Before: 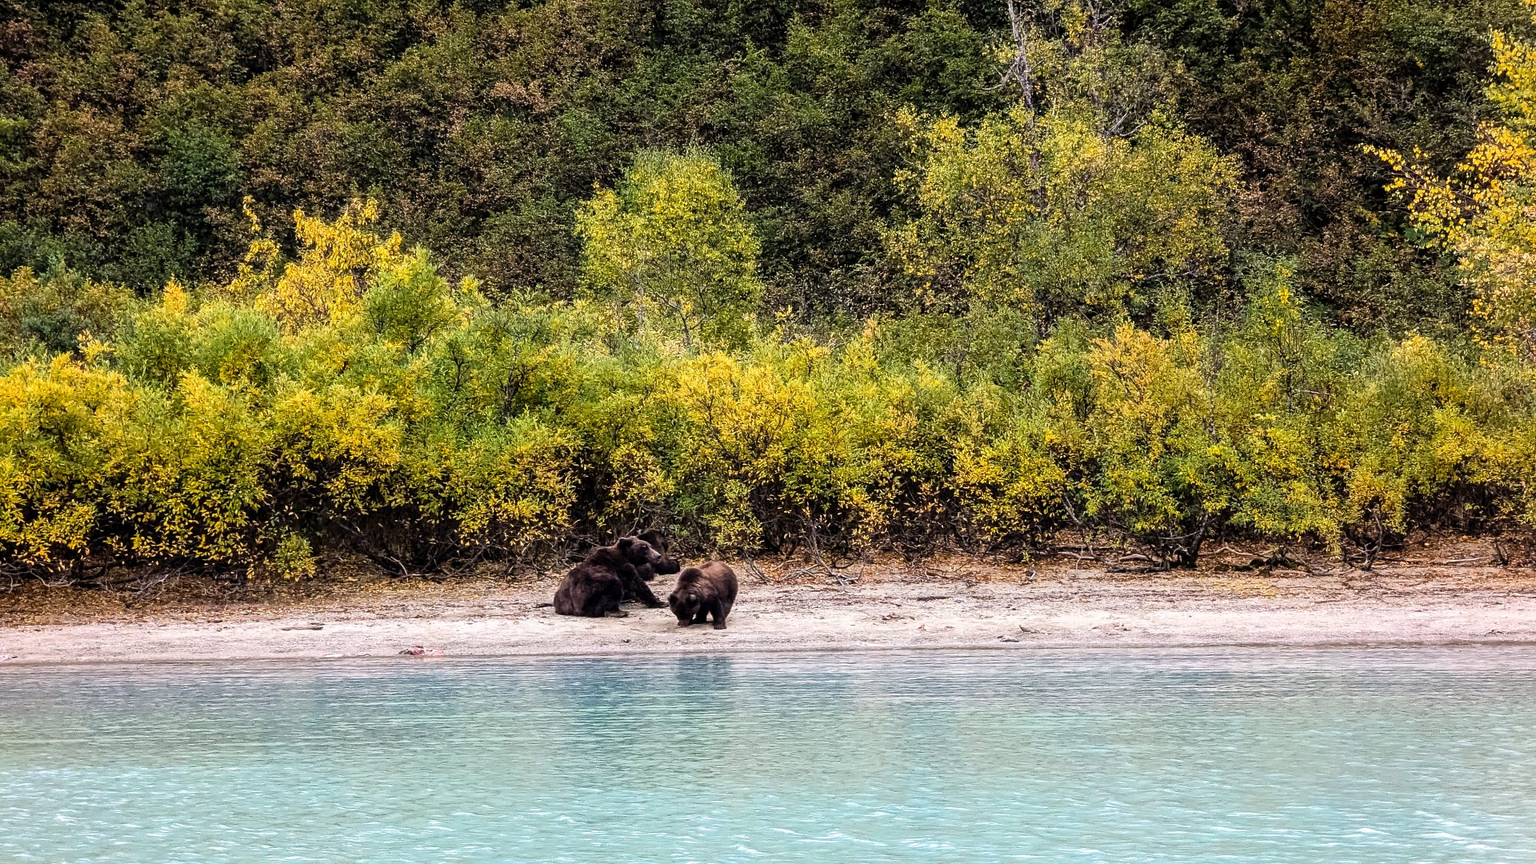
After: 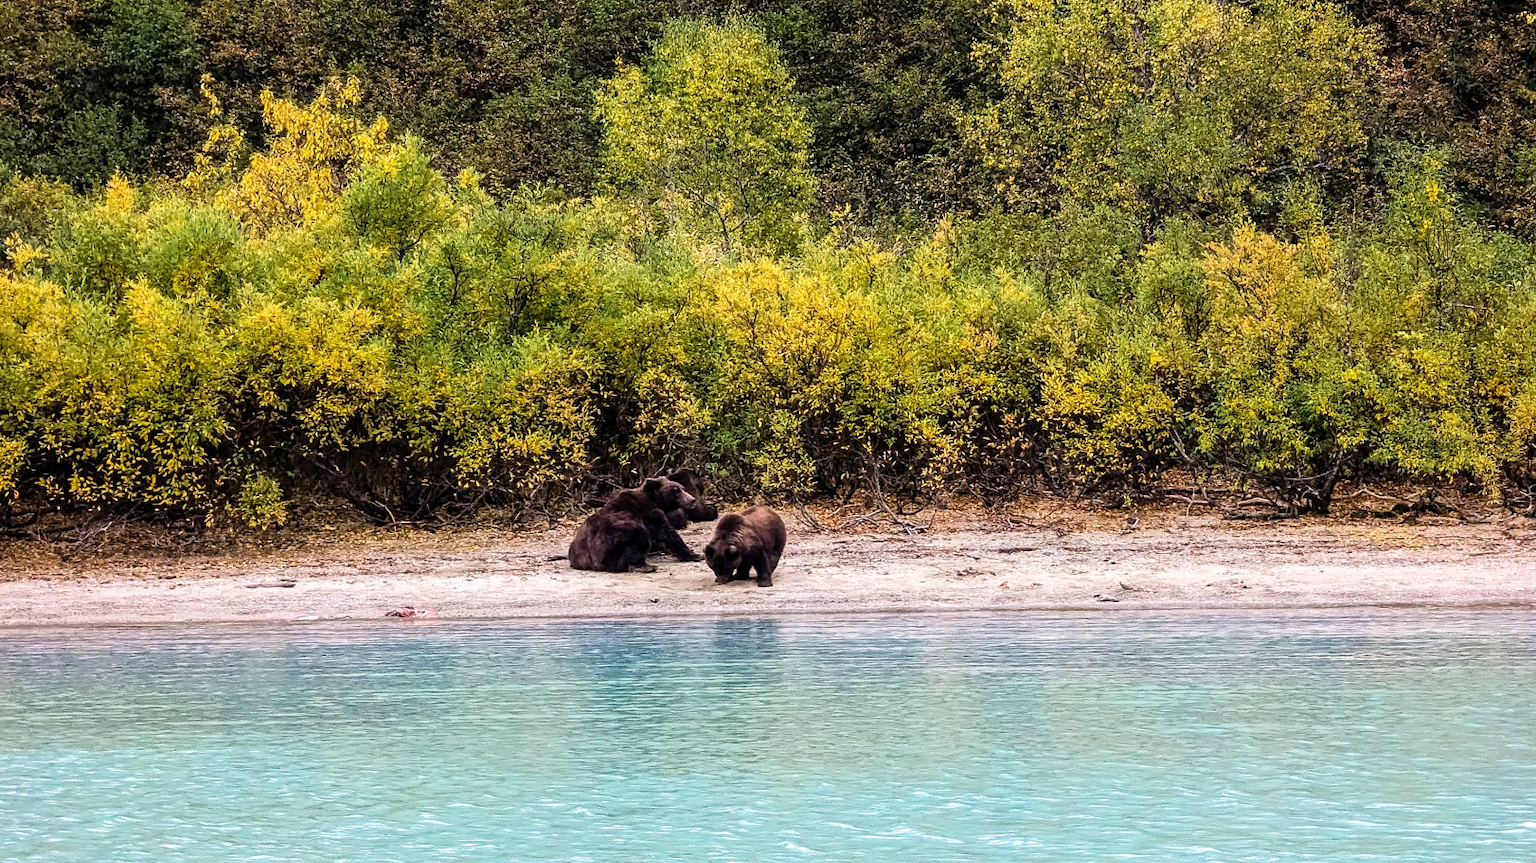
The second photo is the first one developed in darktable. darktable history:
crop and rotate: left 4.842%, top 15.51%, right 10.668%
velvia: on, module defaults
